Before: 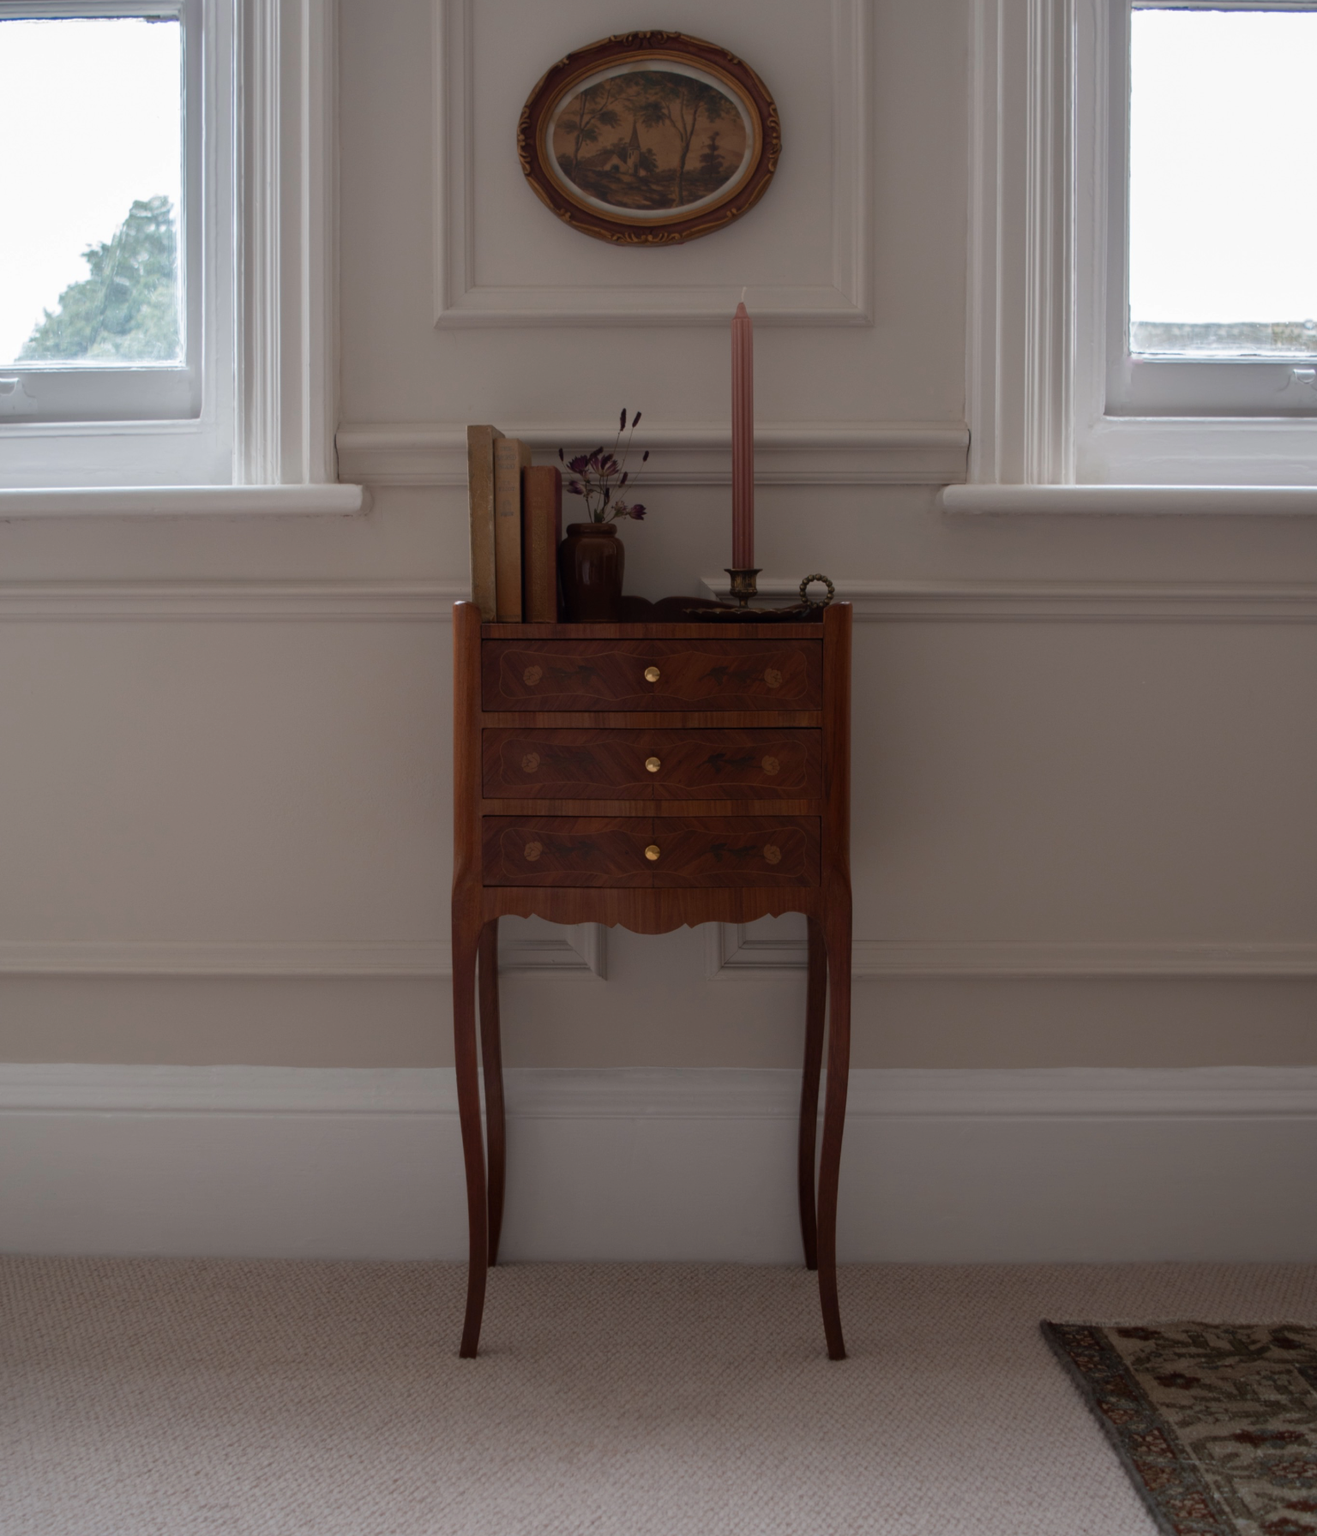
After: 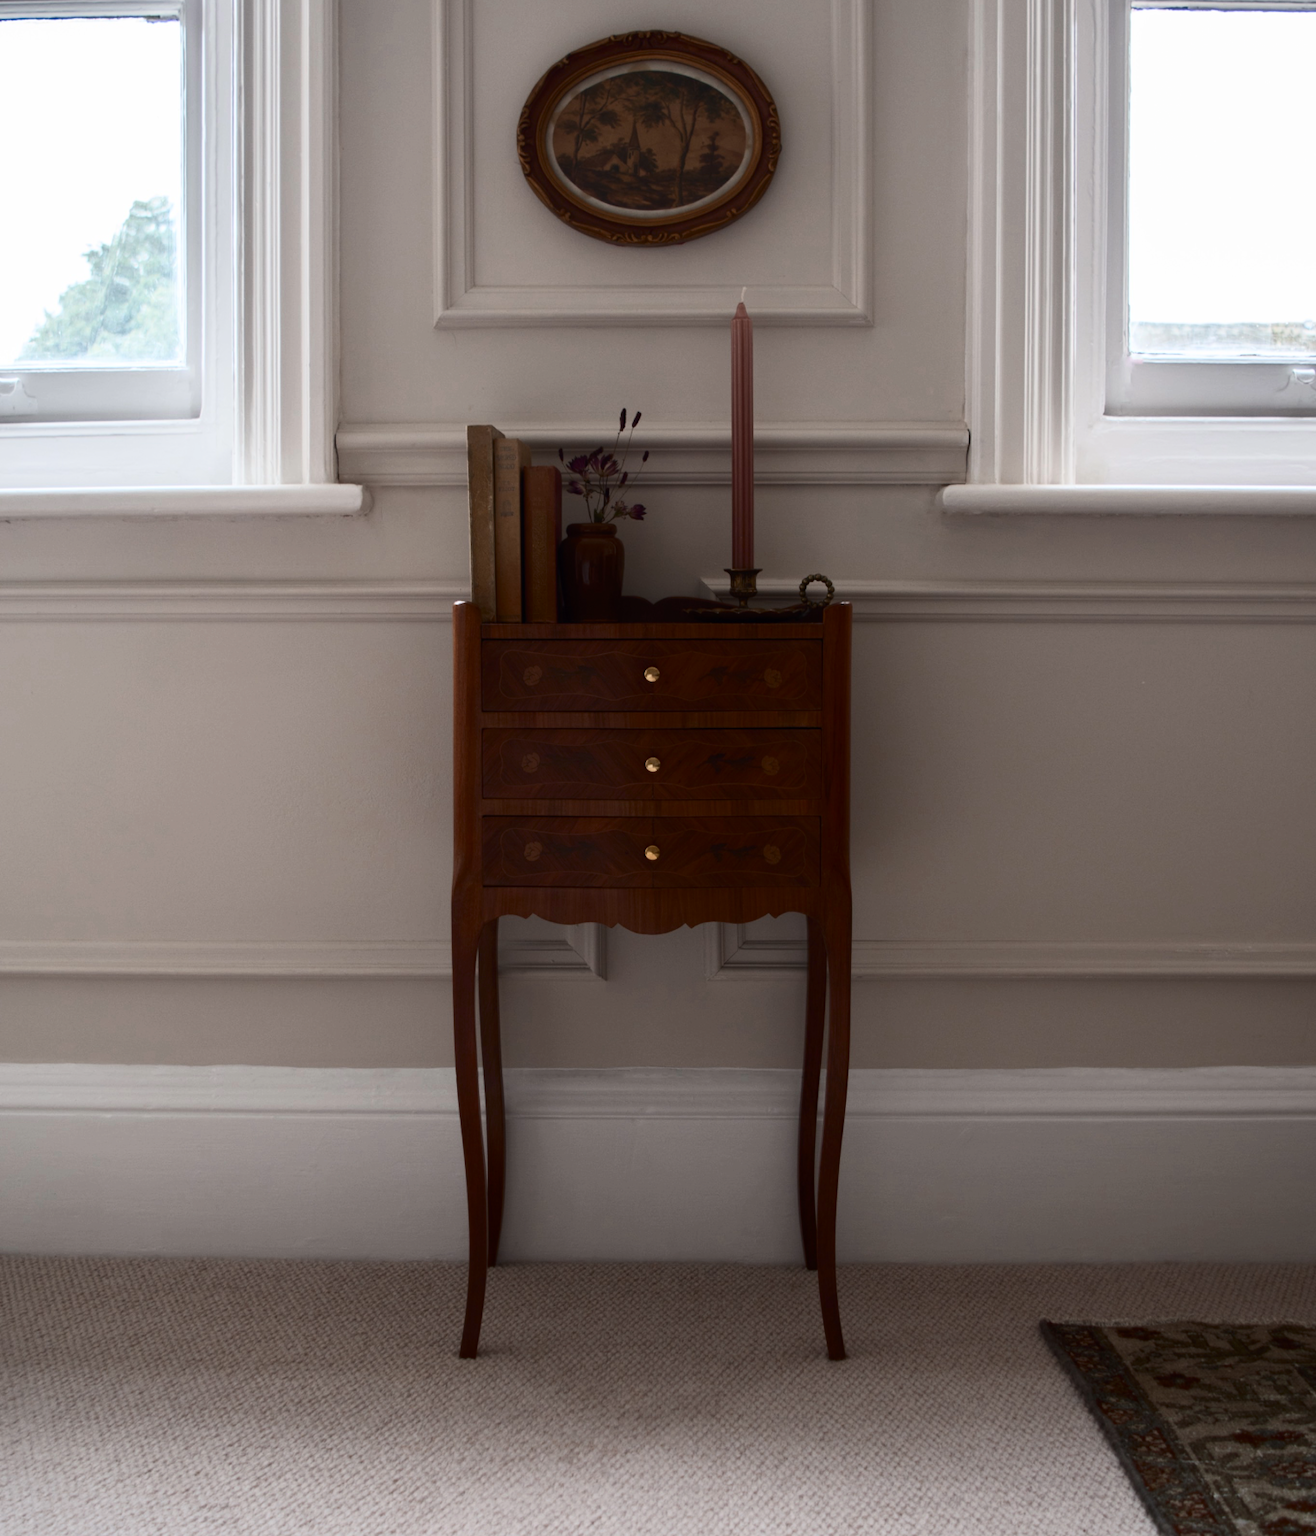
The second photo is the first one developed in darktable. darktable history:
contrast brightness saturation: contrast 0.382, brightness 0.104
